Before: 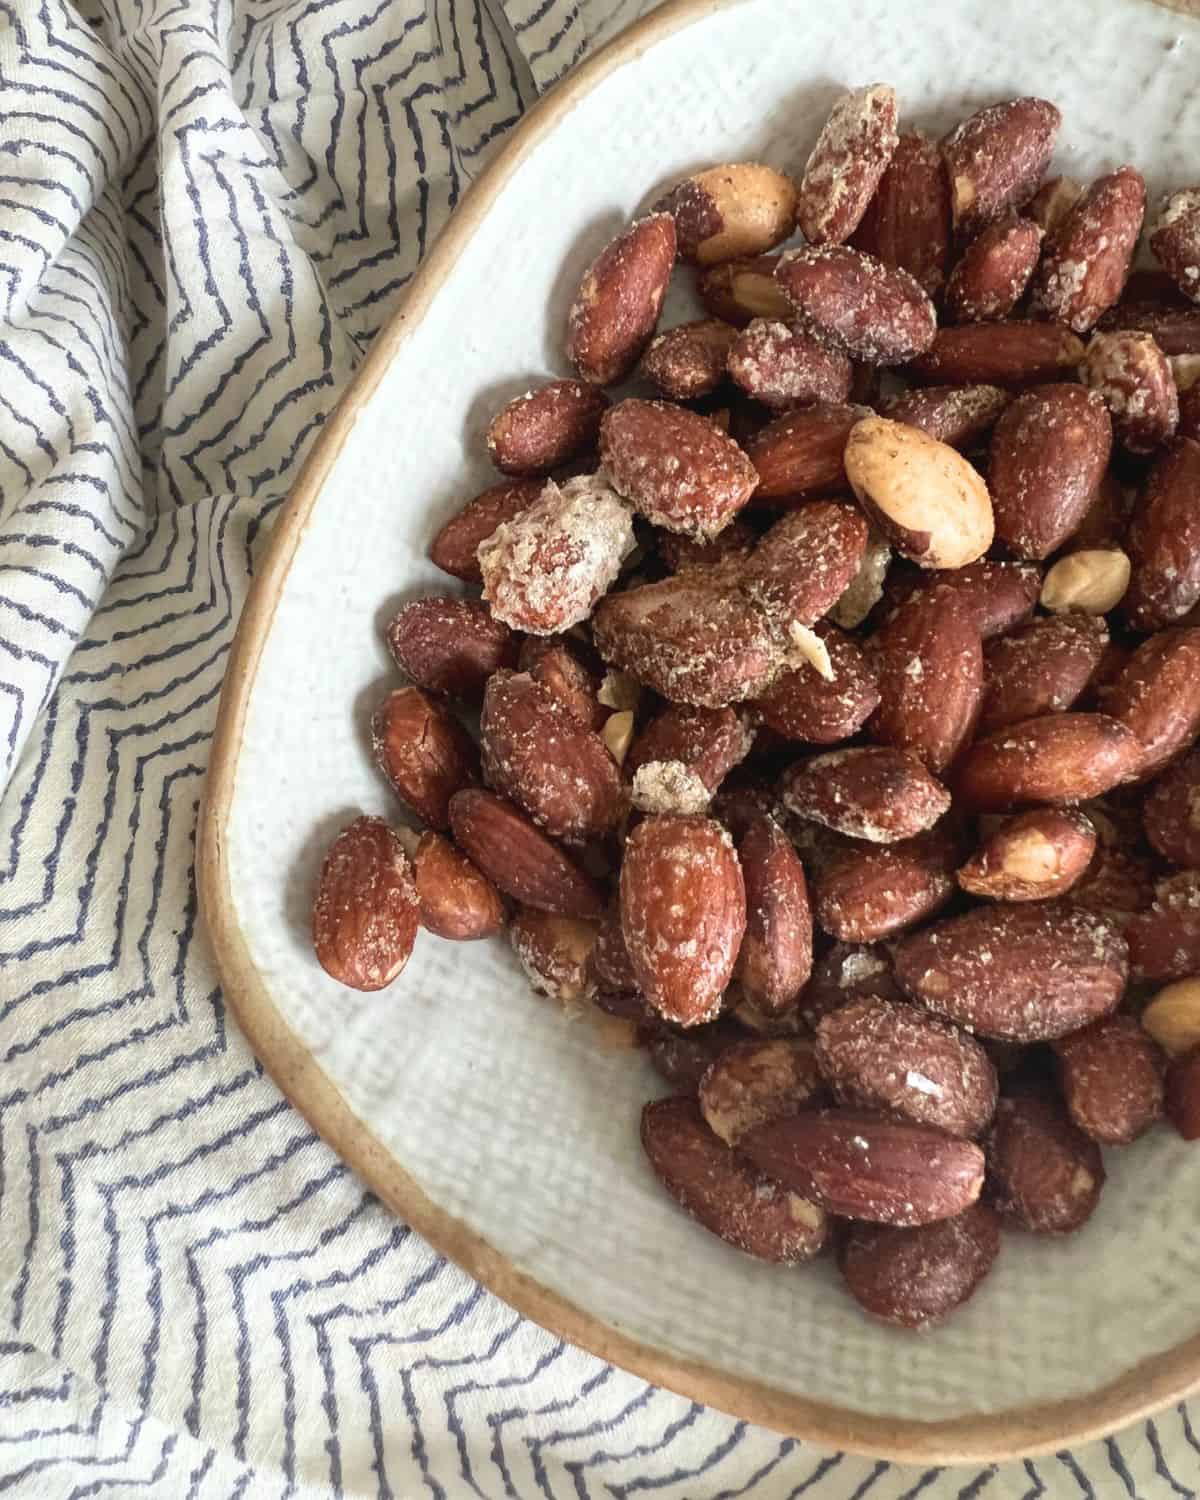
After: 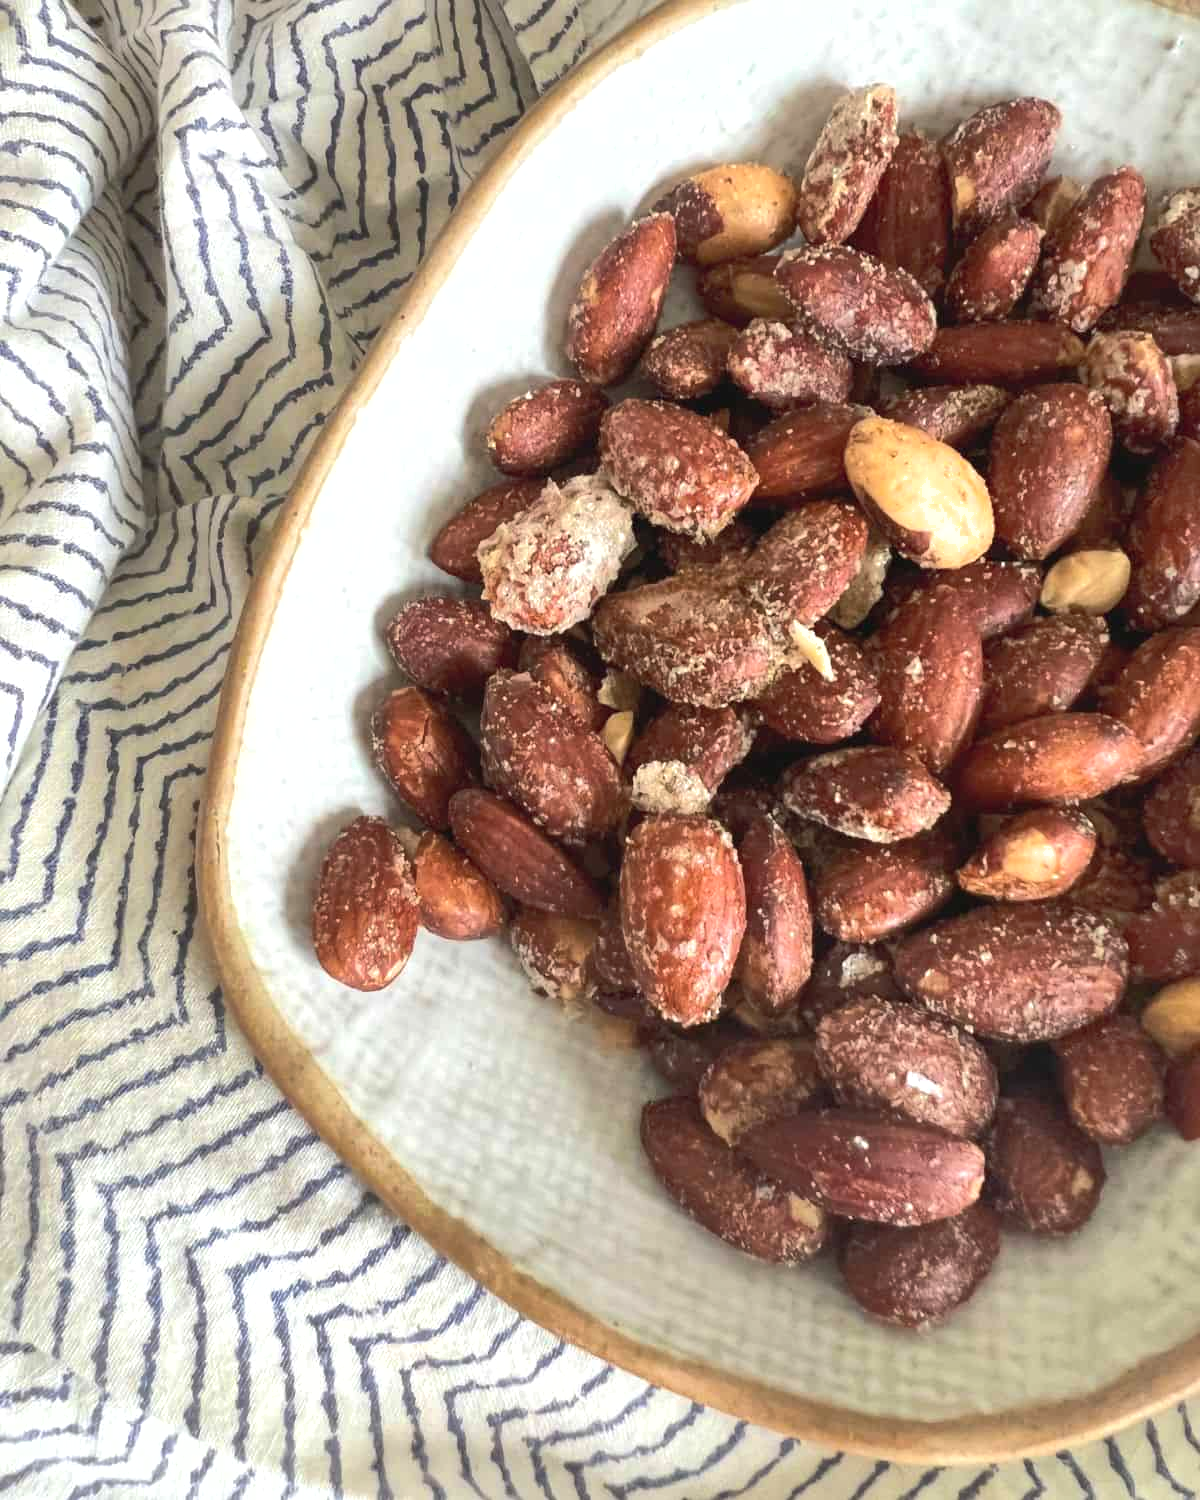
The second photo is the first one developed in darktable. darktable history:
tone equalizer: -8 EV 0.008 EV, -7 EV -0.024 EV, -6 EV 0.036 EV, -5 EV 0.04 EV, -4 EV 0.303 EV, -3 EV 0.629 EV, -2 EV 0.575 EV, -1 EV 0.206 EV, +0 EV 0.05 EV, edges refinement/feathering 500, mask exposure compensation -1.57 EV, preserve details no
levels: mode automatic, levels [0, 0.476, 0.951]
shadows and highlights: on, module defaults
